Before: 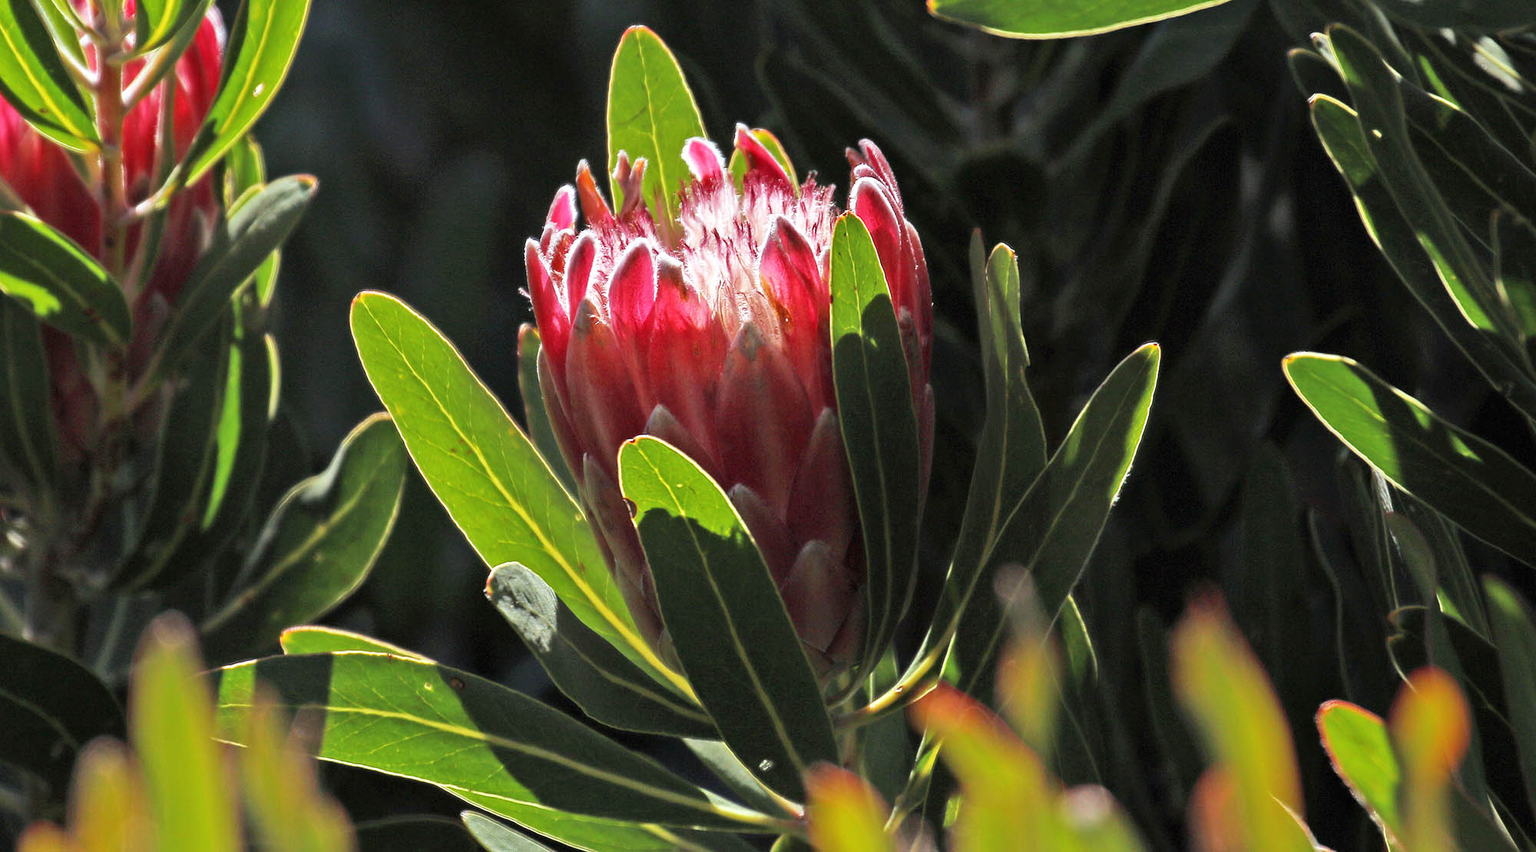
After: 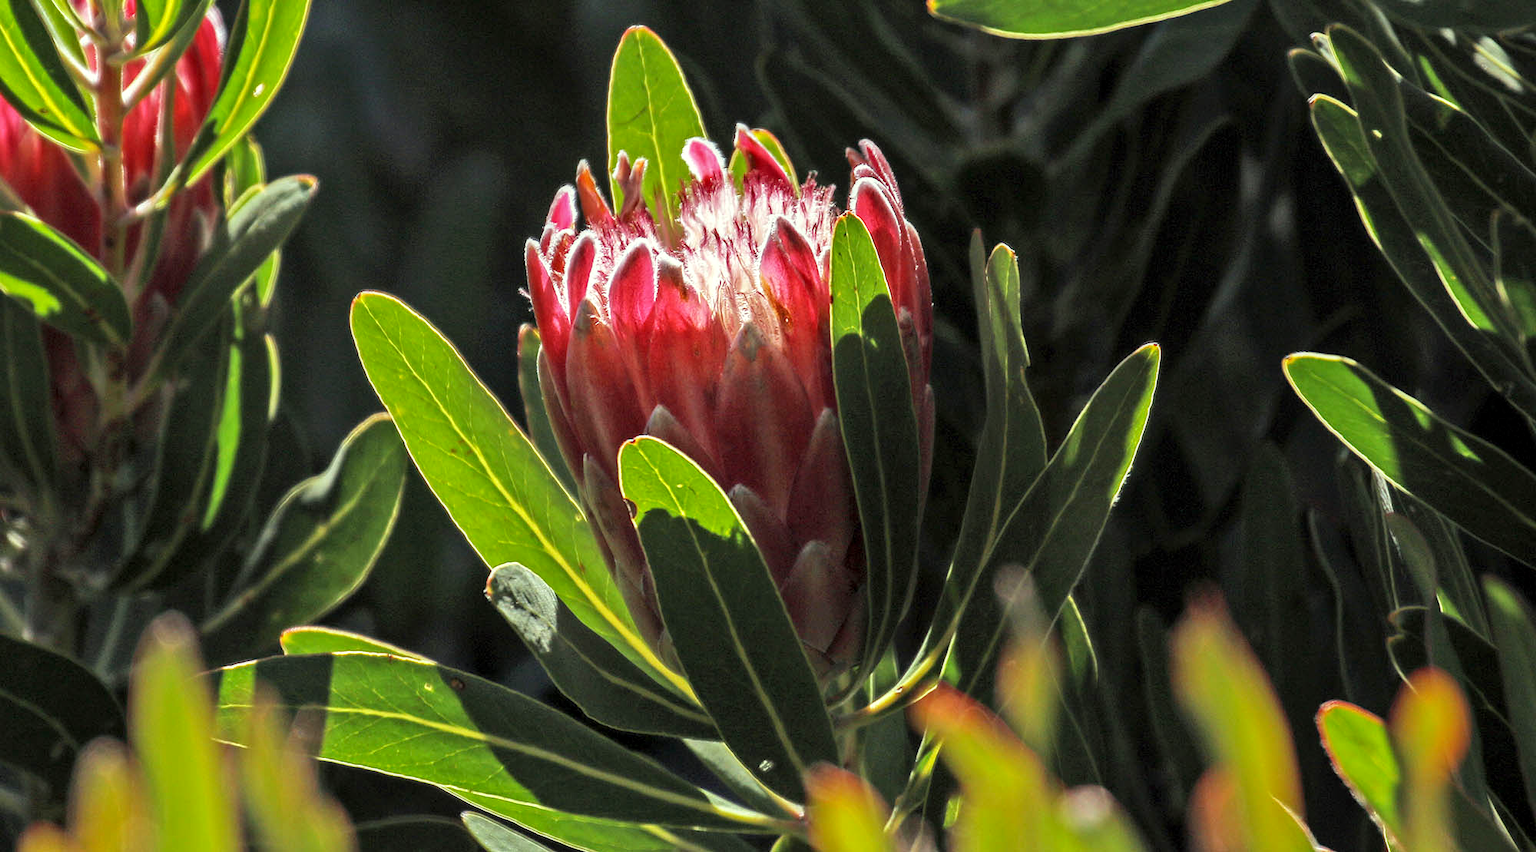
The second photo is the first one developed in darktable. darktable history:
local contrast: on, module defaults
color correction: highlights a* -4.28, highlights b* 6.53
